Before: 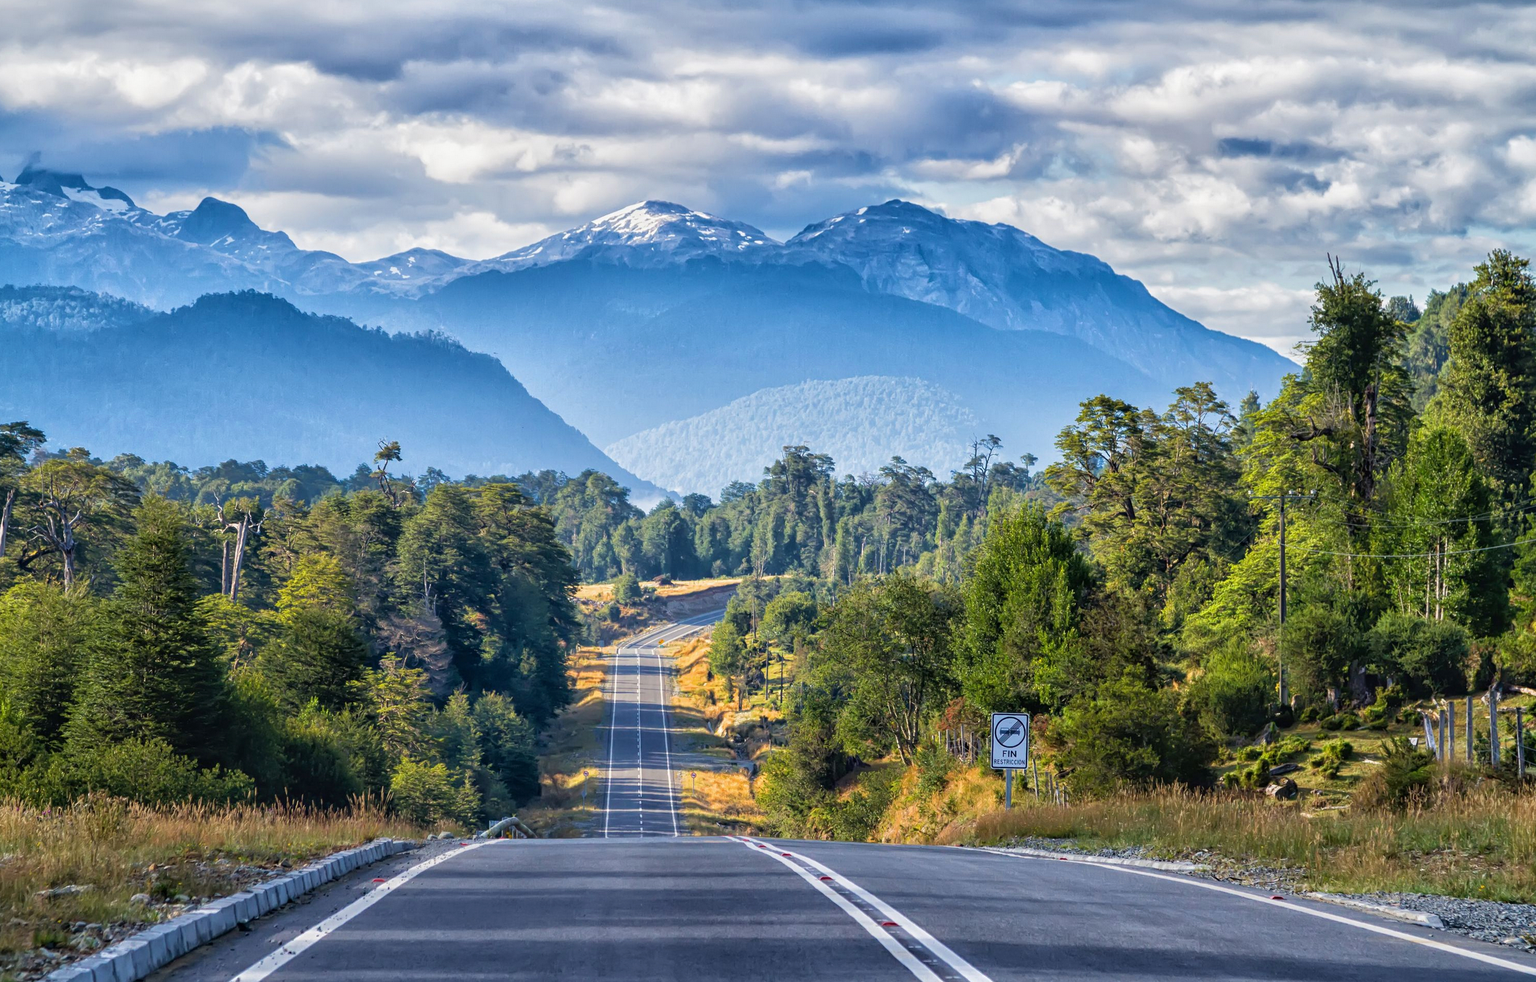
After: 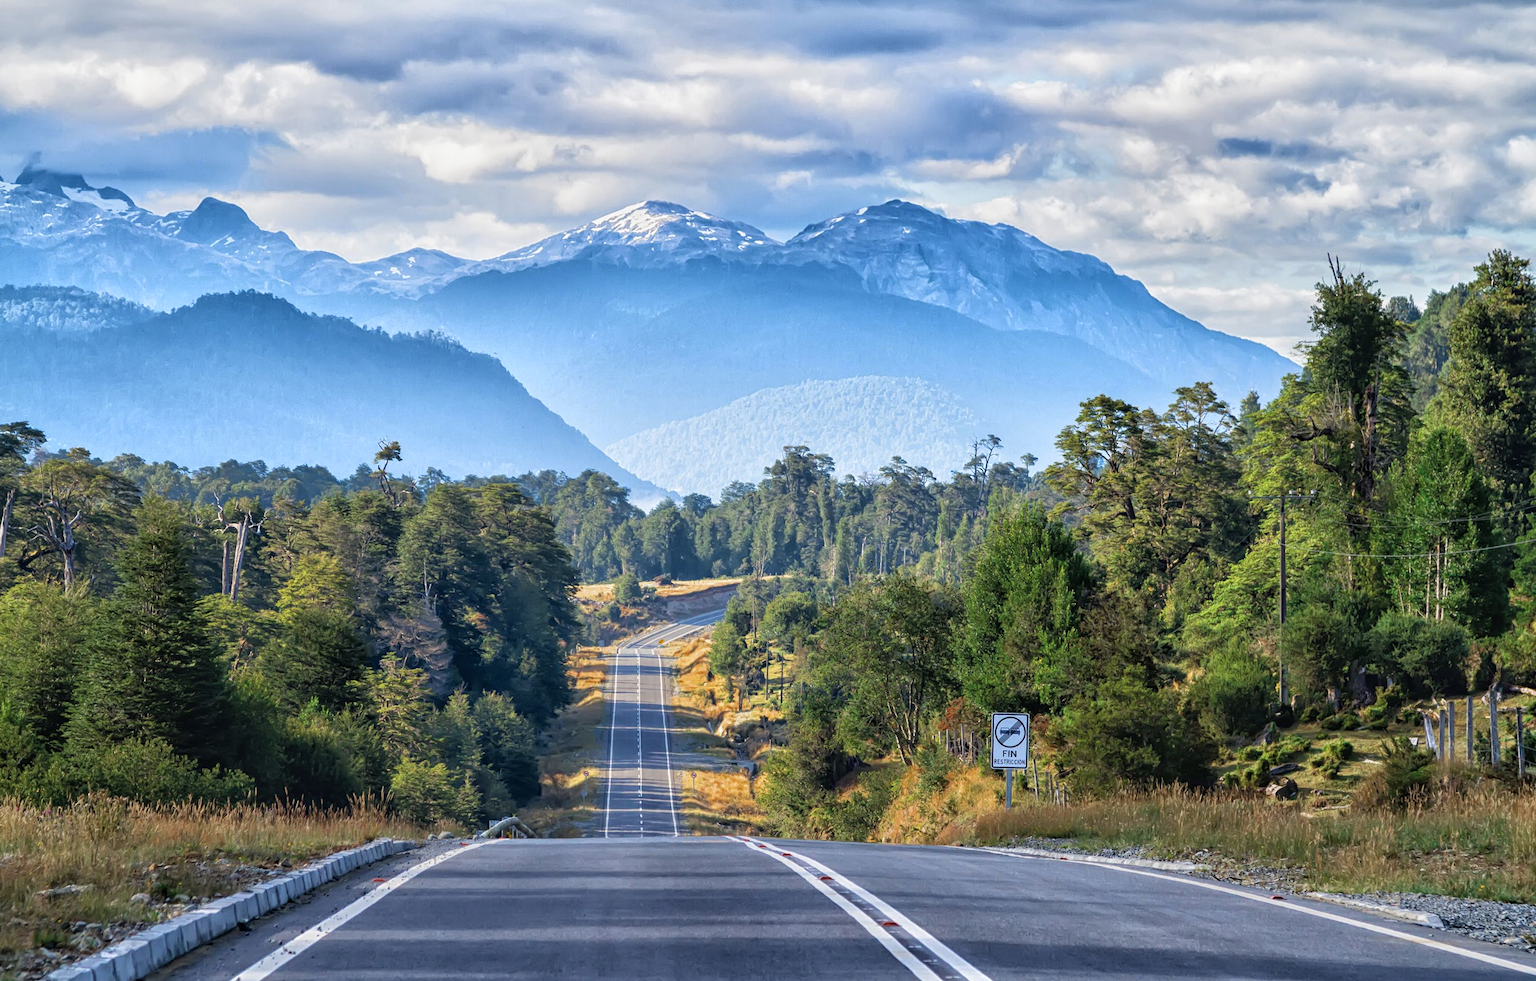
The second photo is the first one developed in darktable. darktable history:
tone equalizer: on, module defaults
color zones: curves: ch0 [(0, 0.5) (0.125, 0.4) (0.25, 0.5) (0.375, 0.4) (0.5, 0.4) (0.625, 0.6) (0.75, 0.6) (0.875, 0.5)]; ch1 [(0, 0.4) (0.125, 0.5) (0.25, 0.4) (0.375, 0.4) (0.5, 0.4) (0.625, 0.4) (0.75, 0.5) (0.875, 0.4)]; ch2 [(0, 0.6) (0.125, 0.5) (0.25, 0.5) (0.375, 0.6) (0.5, 0.6) (0.625, 0.5) (0.75, 0.5) (0.875, 0.5)]
